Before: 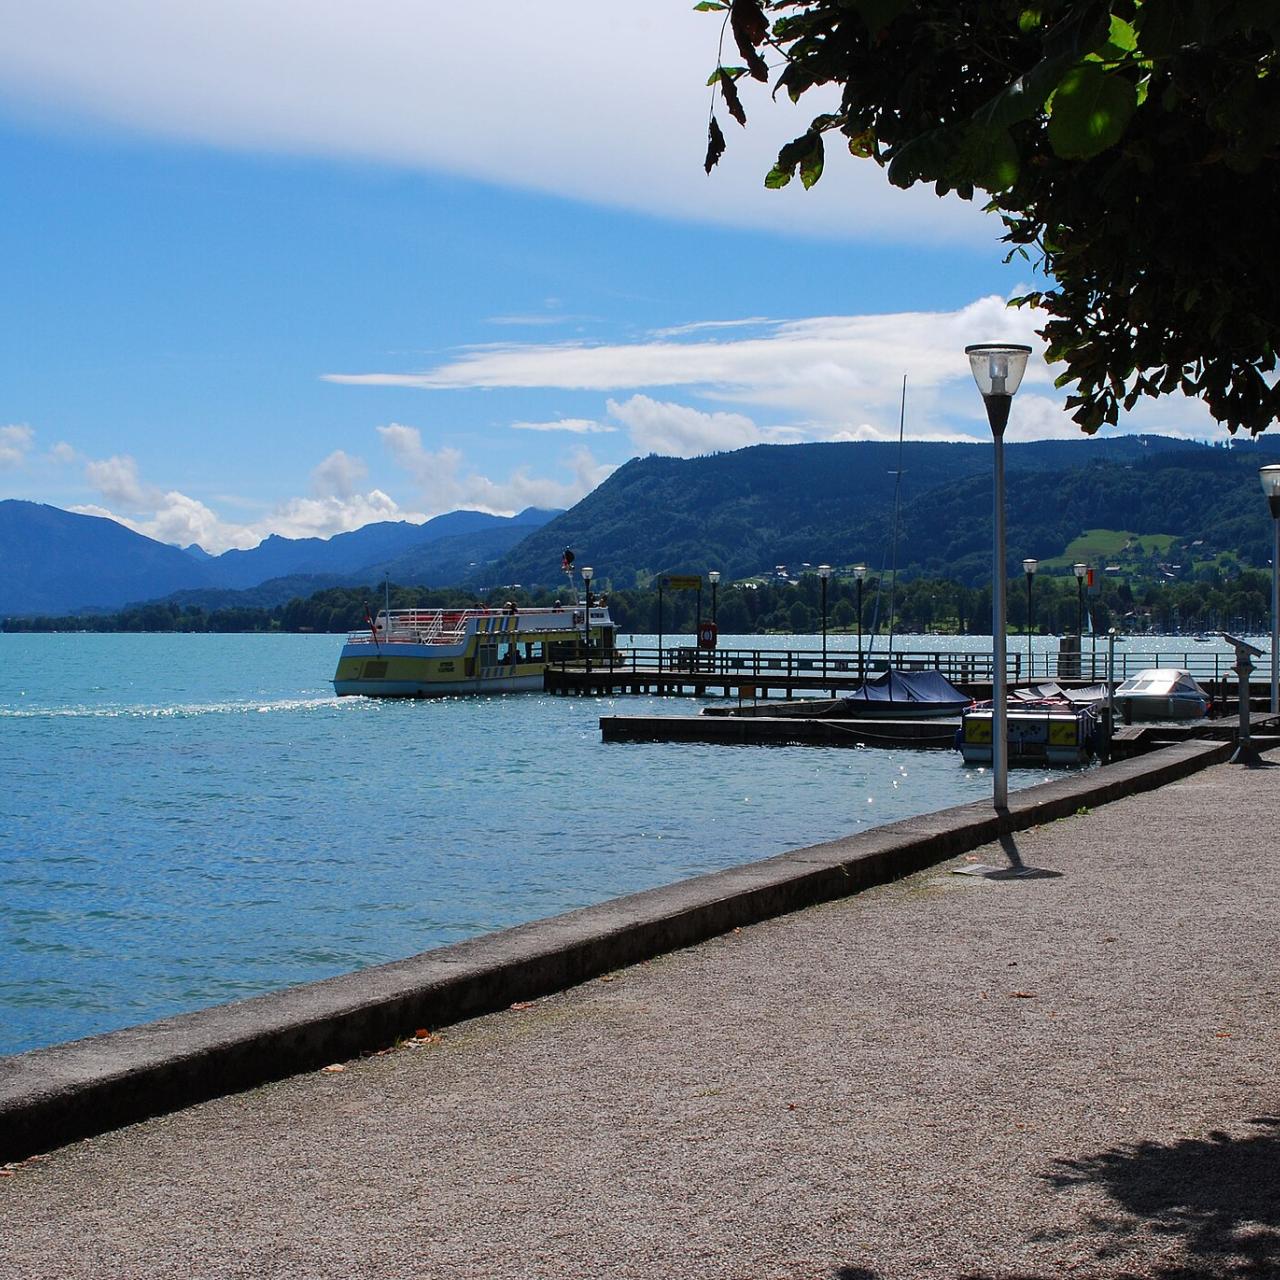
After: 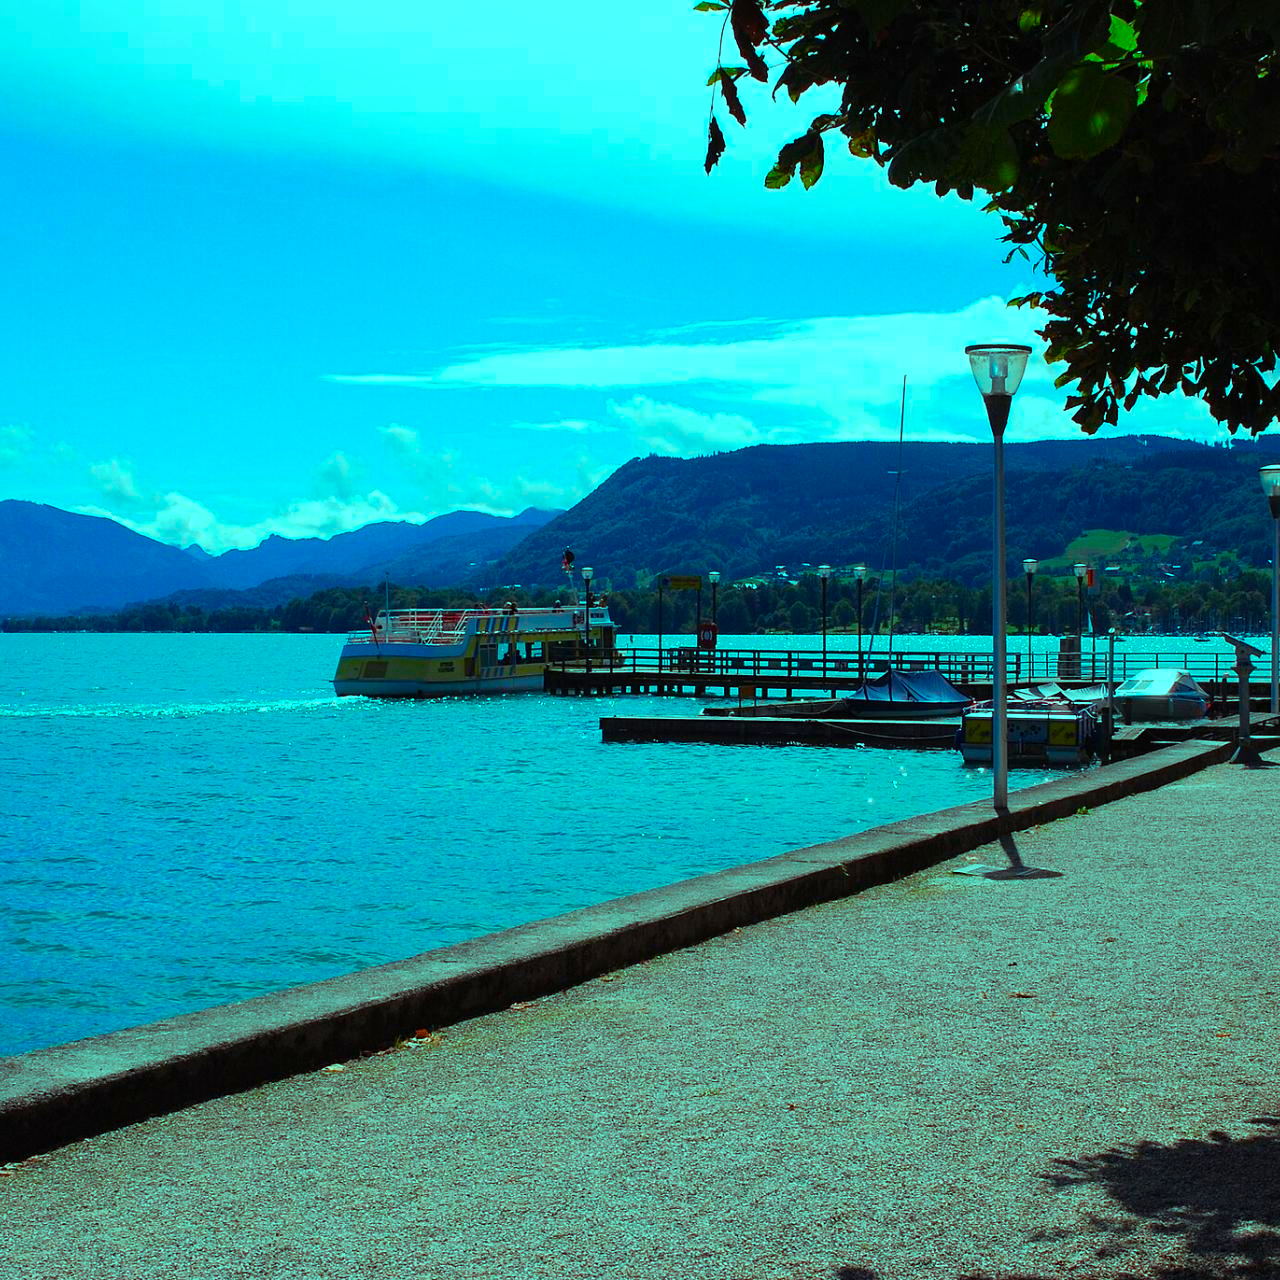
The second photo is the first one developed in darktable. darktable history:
color balance rgb: highlights gain › luminance 20.009%, highlights gain › chroma 13.069%, highlights gain › hue 172.6°, perceptual saturation grading › global saturation 27.235%, perceptual saturation grading › highlights -28.568%, perceptual saturation grading › mid-tones 15.496%, perceptual saturation grading › shadows 34.118%
